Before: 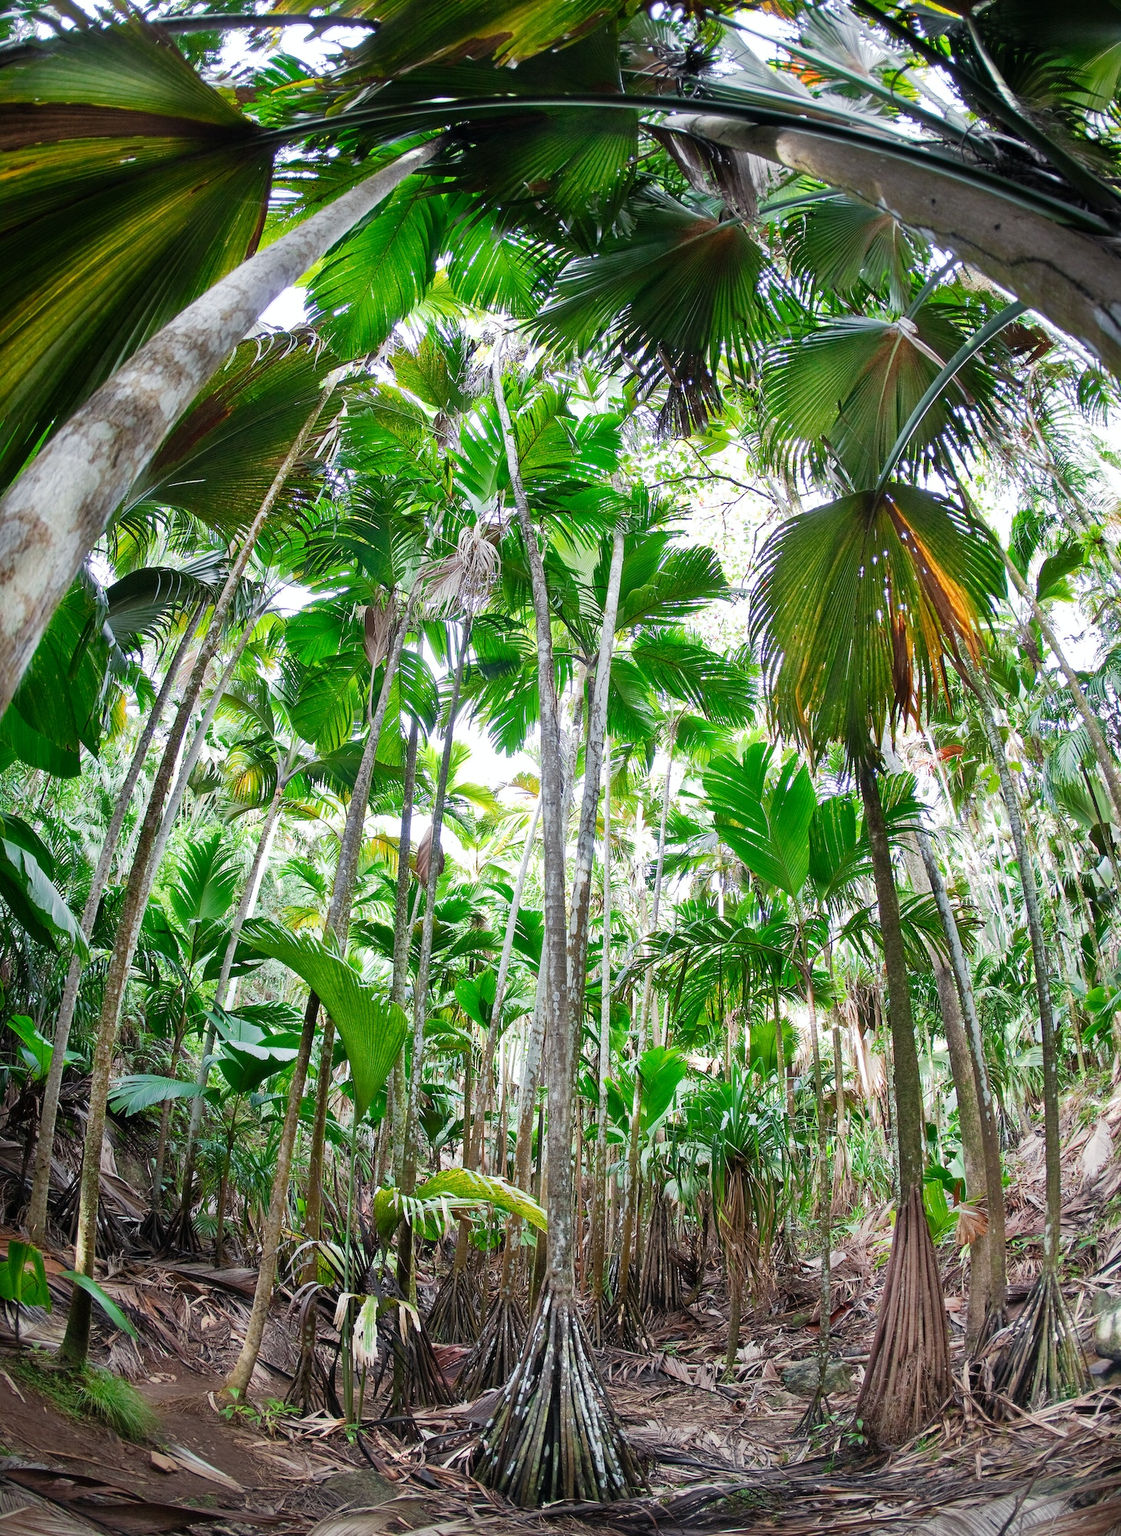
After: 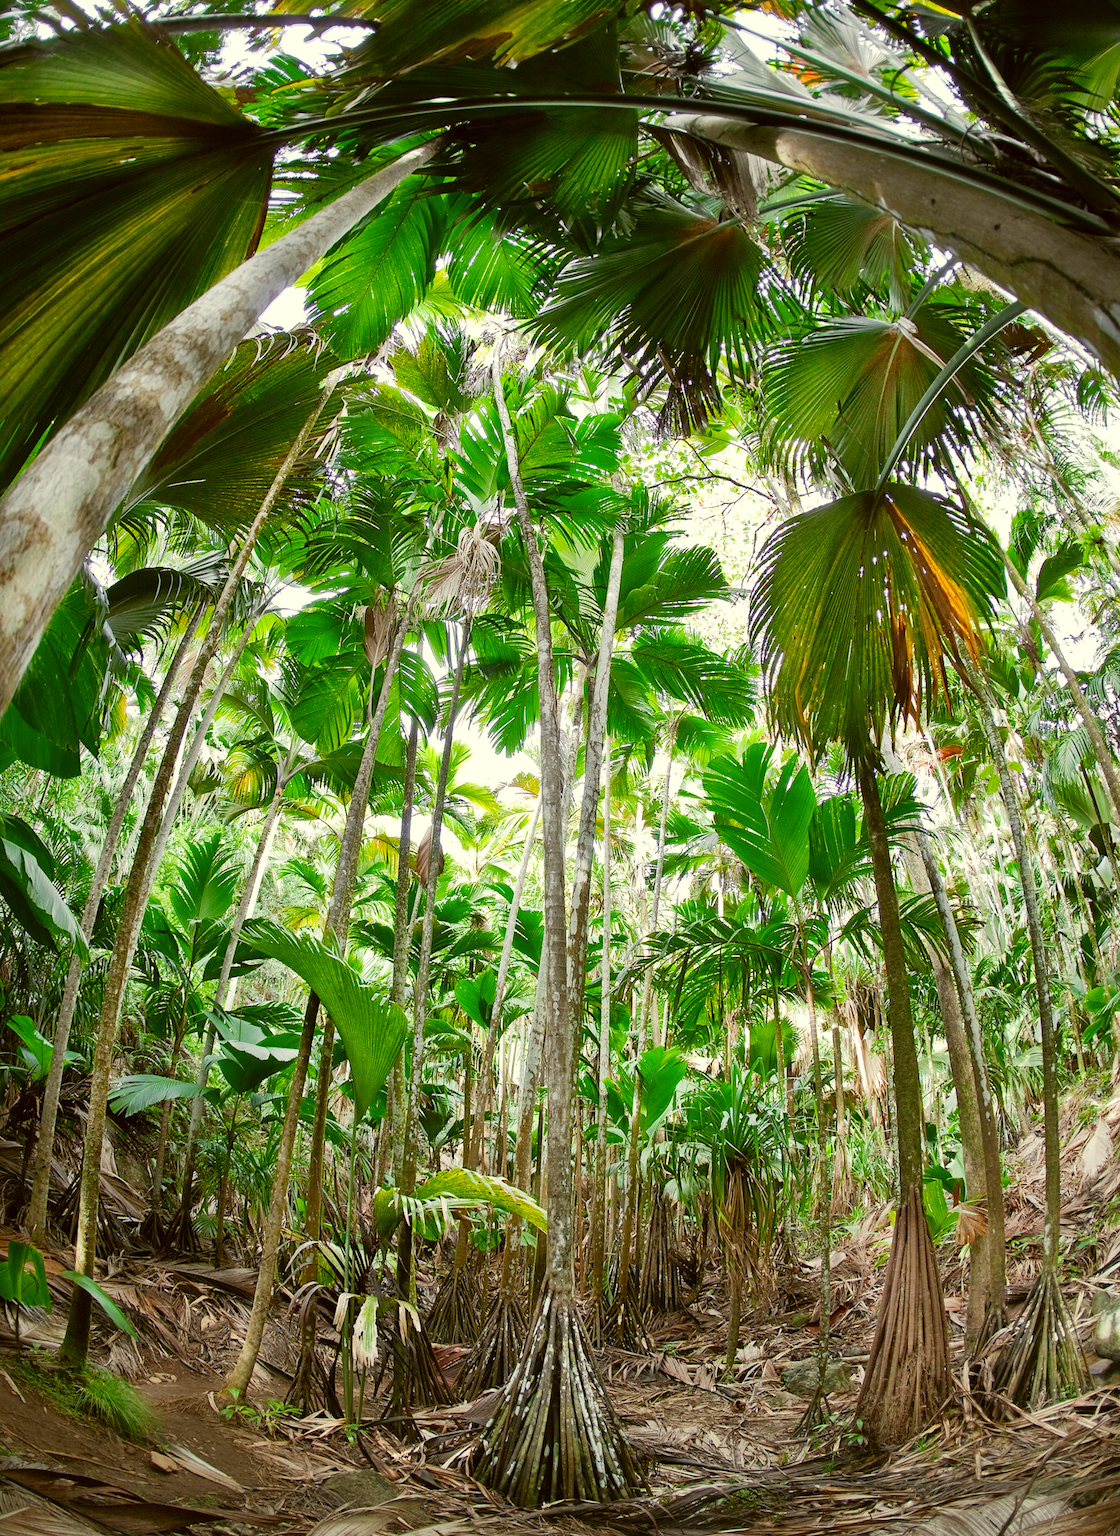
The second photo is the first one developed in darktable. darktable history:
color correction: highlights a* -1.57, highlights b* 10.25, shadows a* 0.413, shadows b* 19.85
exposure: compensate highlight preservation false
